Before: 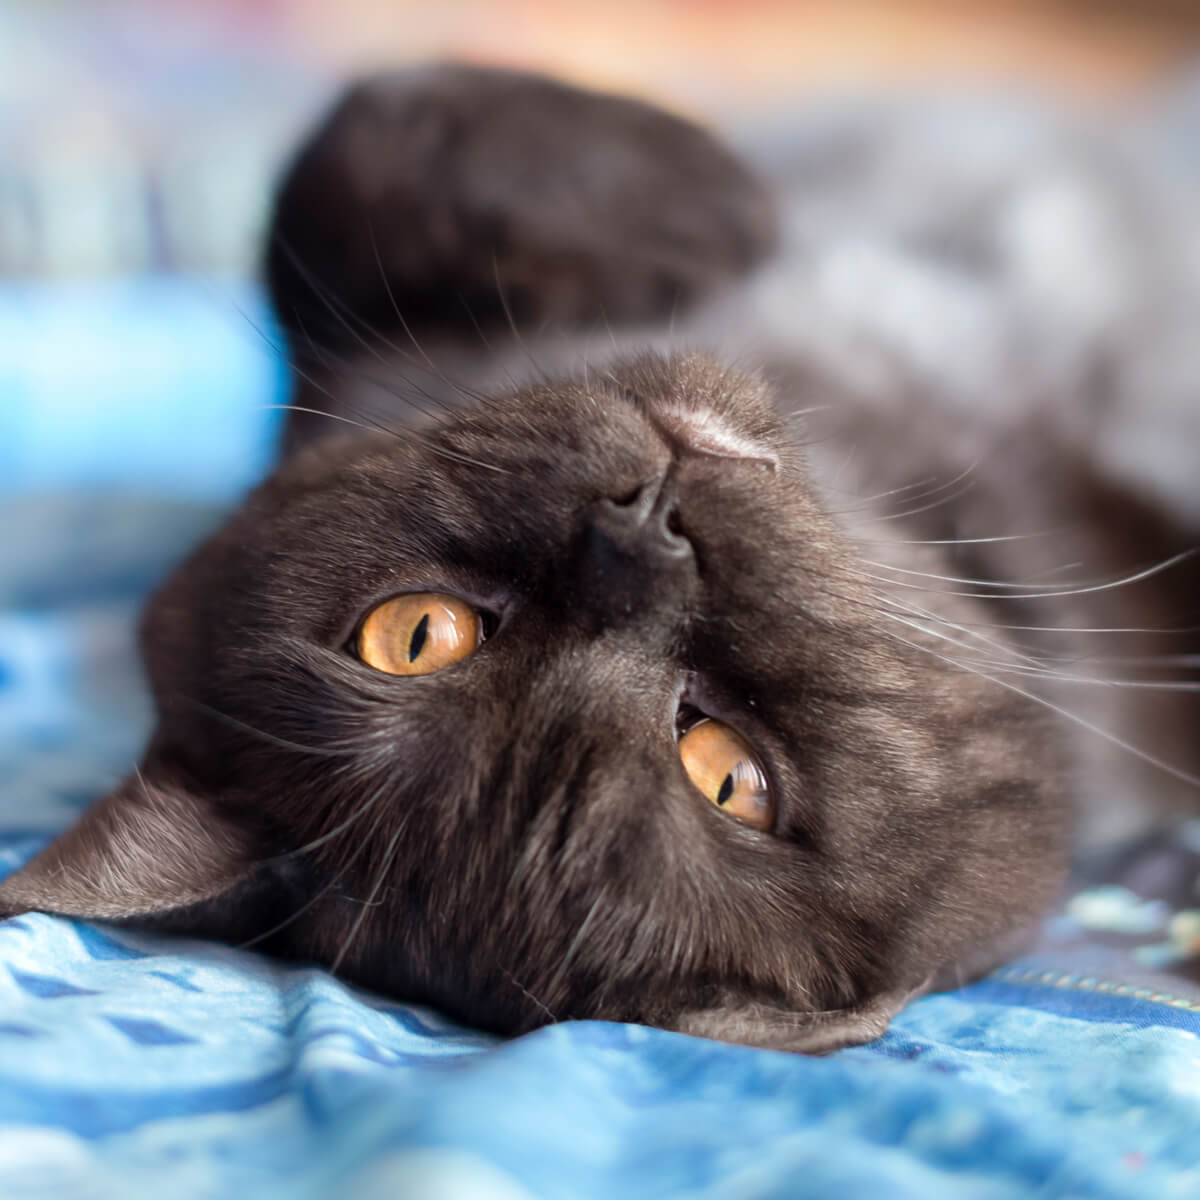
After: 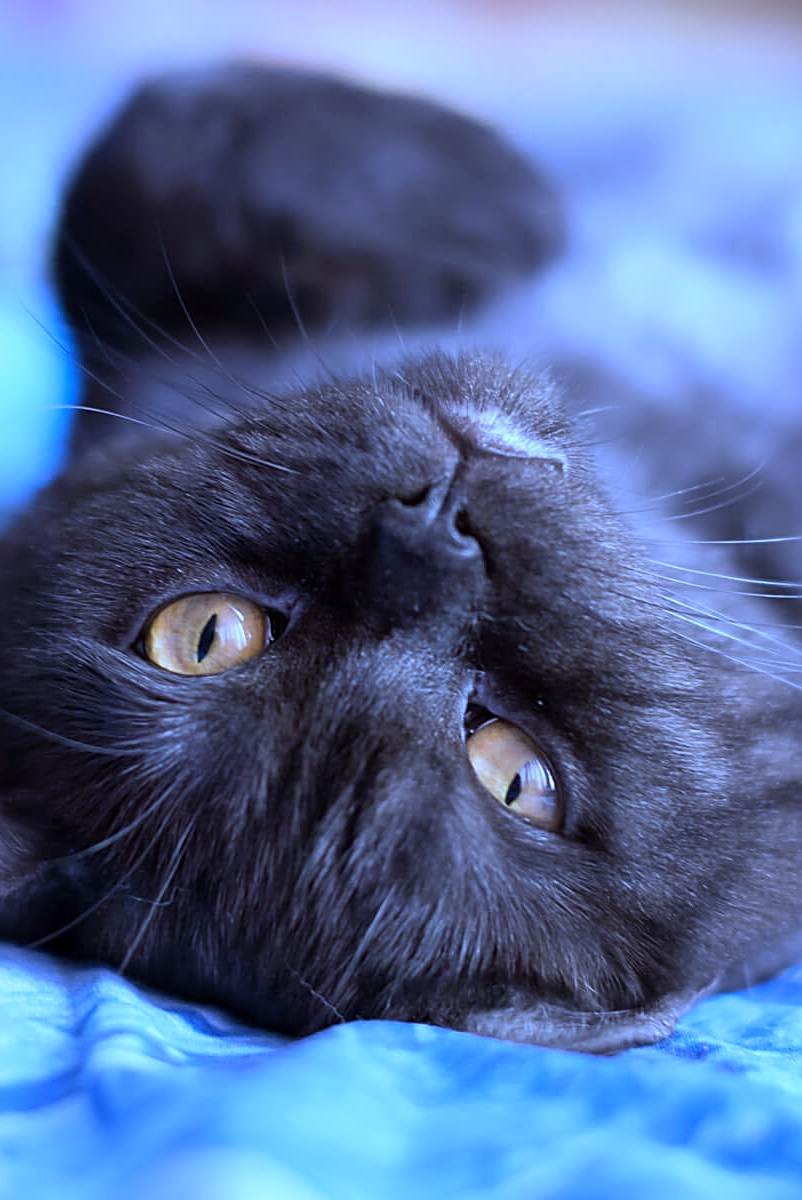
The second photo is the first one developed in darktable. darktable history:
crop and rotate: left 17.732%, right 15.423%
white balance: red 0.766, blue 1.537
sharpen: on, module defaults
